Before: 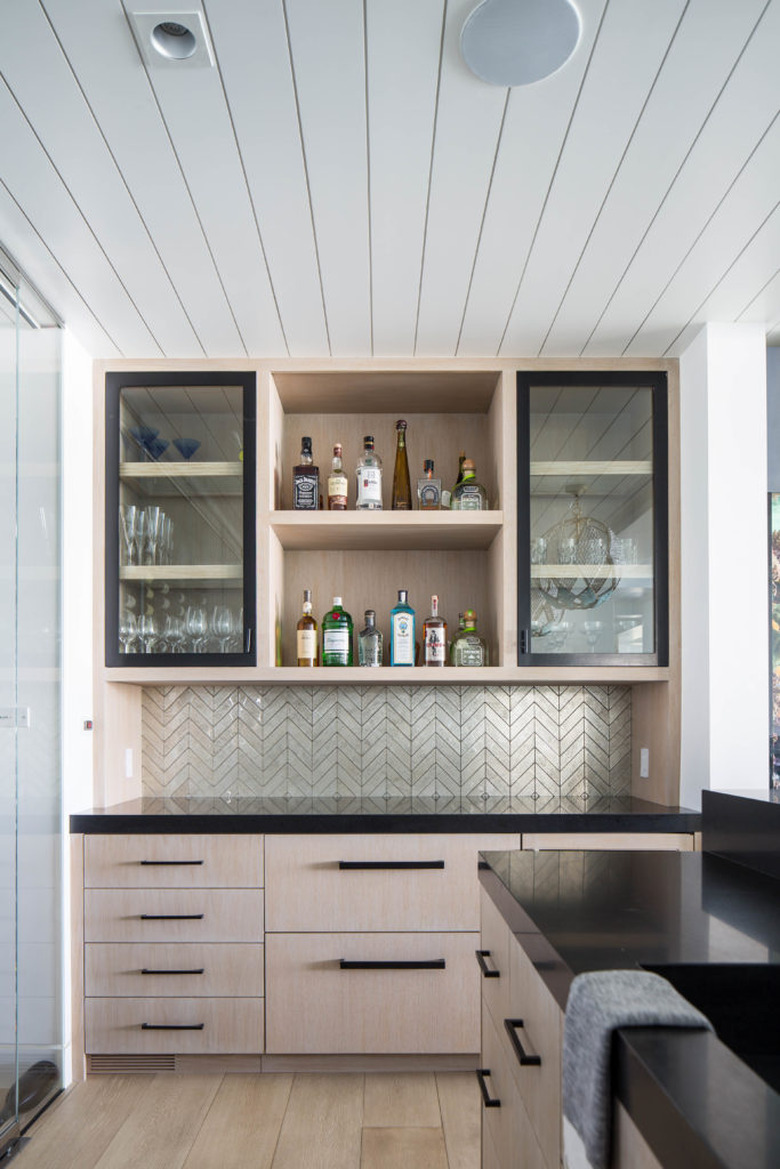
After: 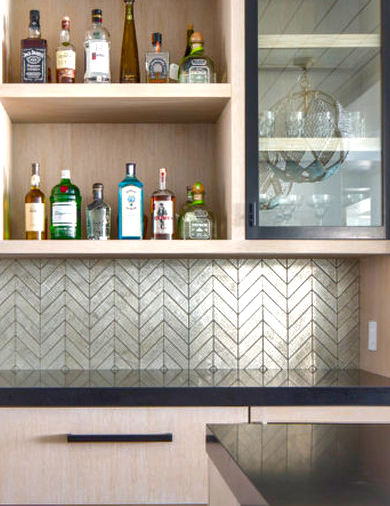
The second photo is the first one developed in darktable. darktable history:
crop: left 34.944%, top 36.611%, right 14.947%, bottom 20.077%
local contrast: mode bilateral grid, contrast 20, coarseness 50, detail 179%, midtone range 0.2
color balance rgb: perceptual saturation grading › global saturation 20%, perceptual saturation grading › highlights -24.723%, perceptual saturation grading › shadows 50.004%, perceptual brilliance grading › global brilliance 10.126%, perceptual brilliance grading › shadows 15.245%
shadows and highlights: highlights color adjustment 49.11%
